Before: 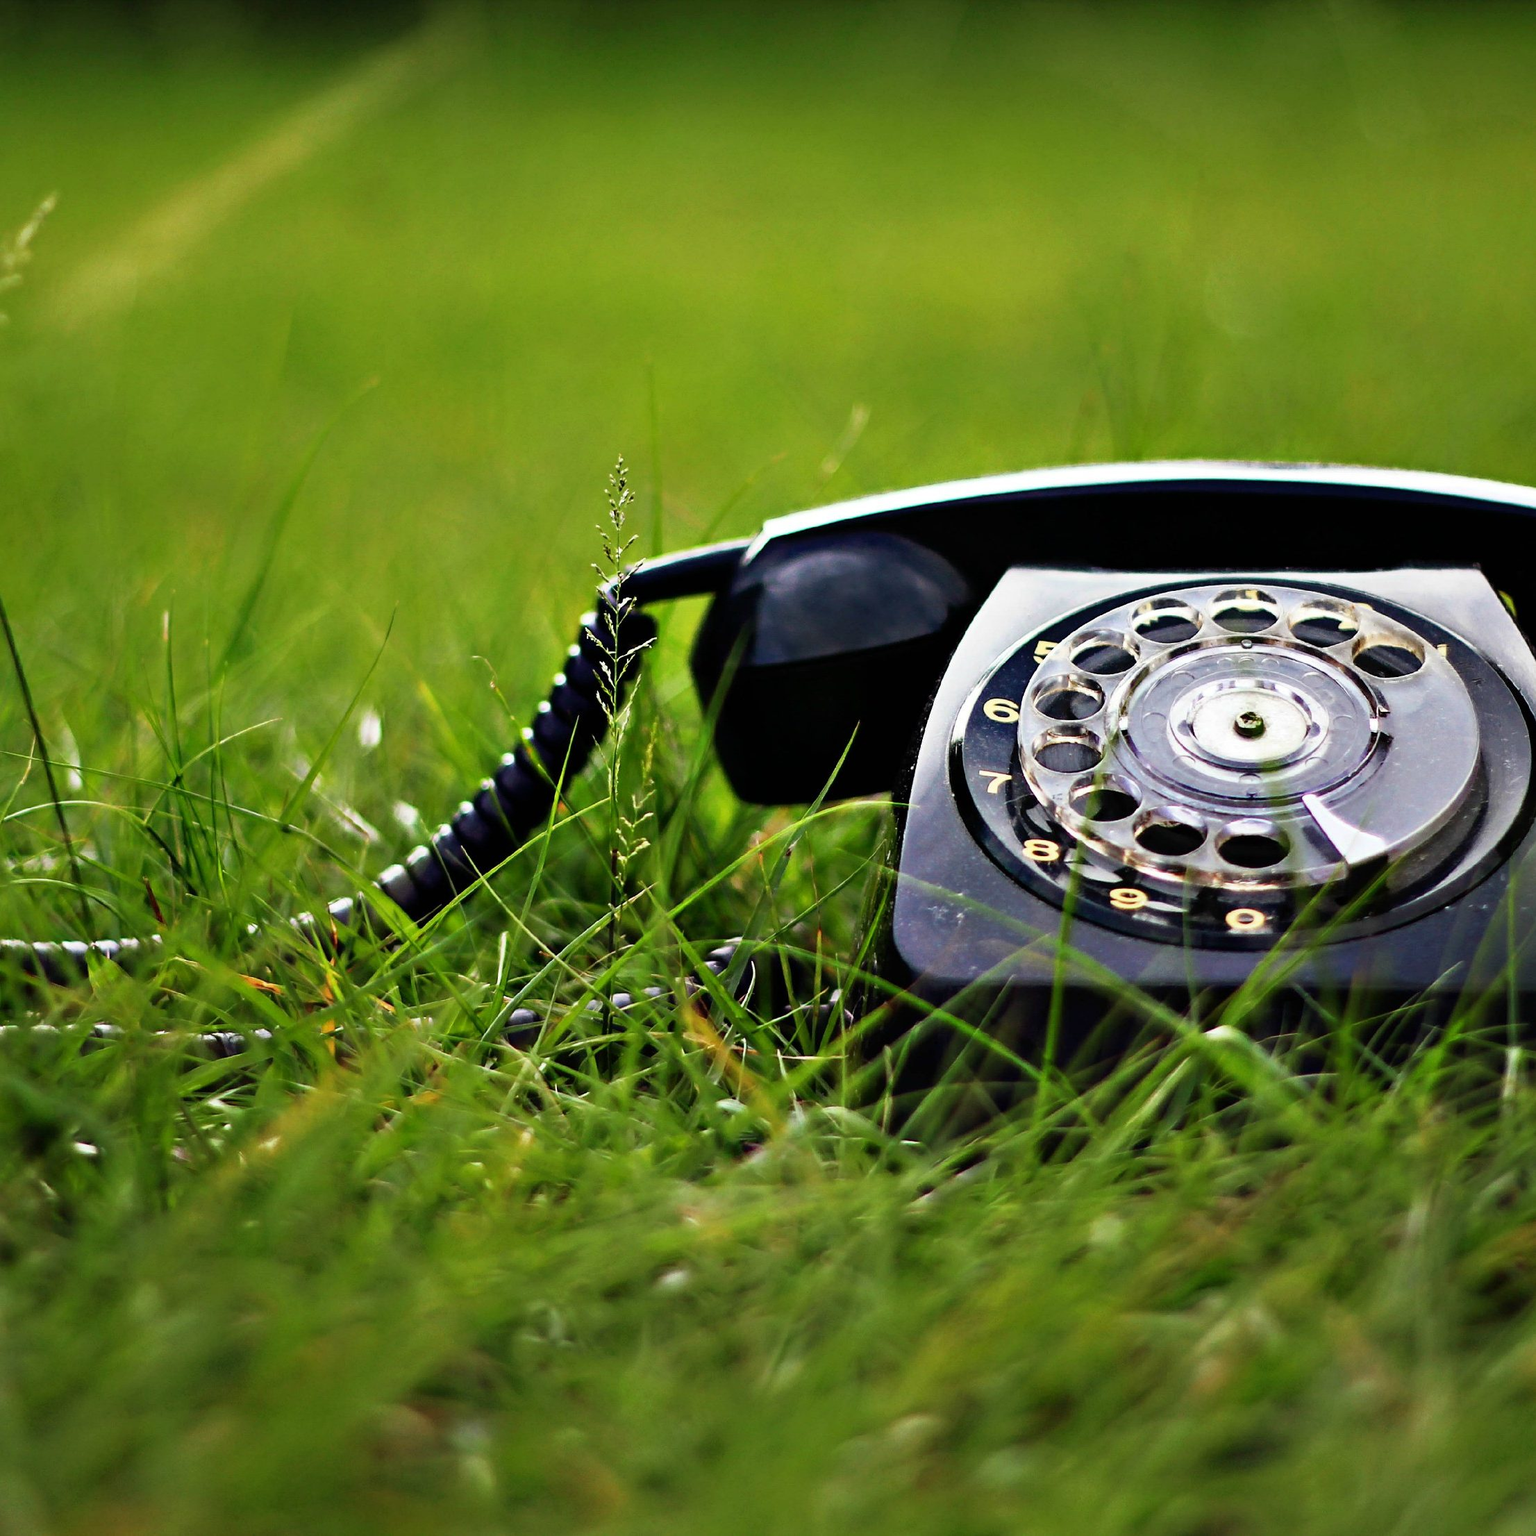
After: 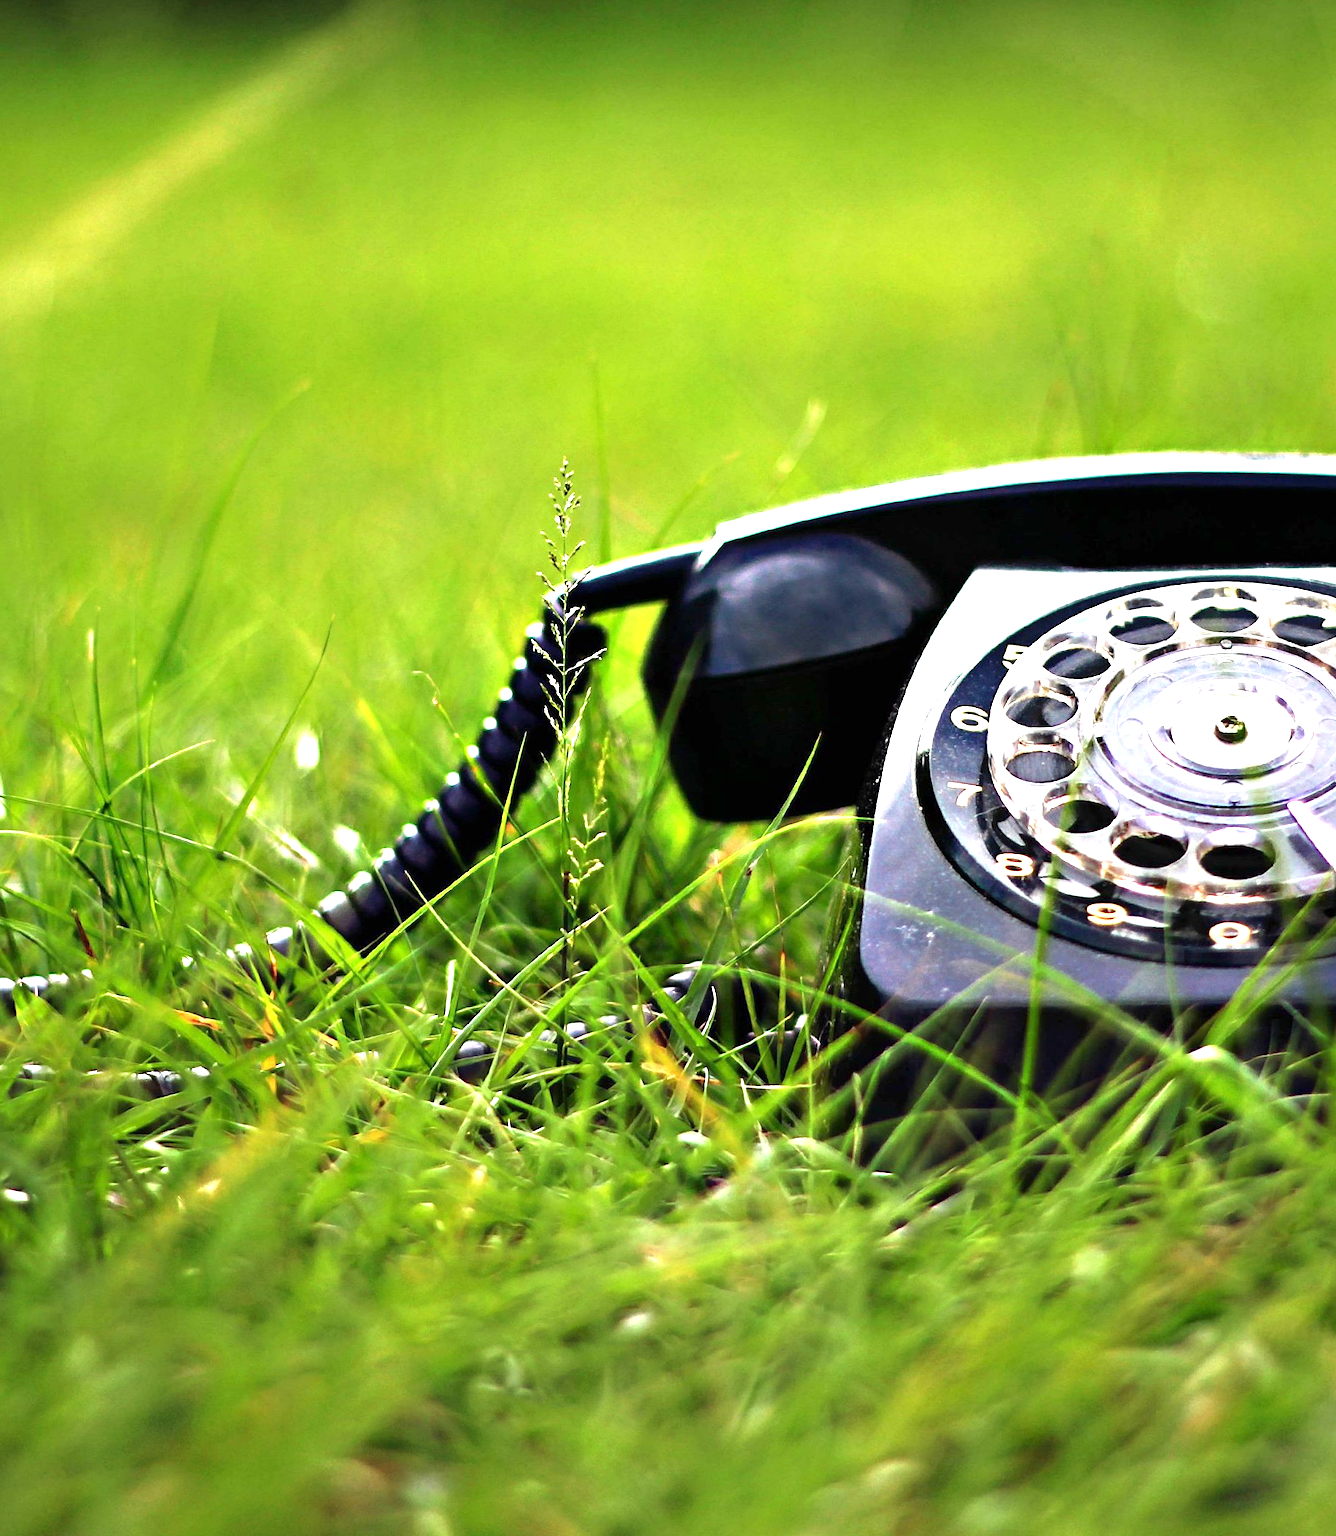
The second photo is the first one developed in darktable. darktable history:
exposure: exposure 1.2 EV, compensate highlight preservation false
crop and rotate: angle 1°, left 4.281%, top 0.642%, right 11.383%, bottom 2.486%
